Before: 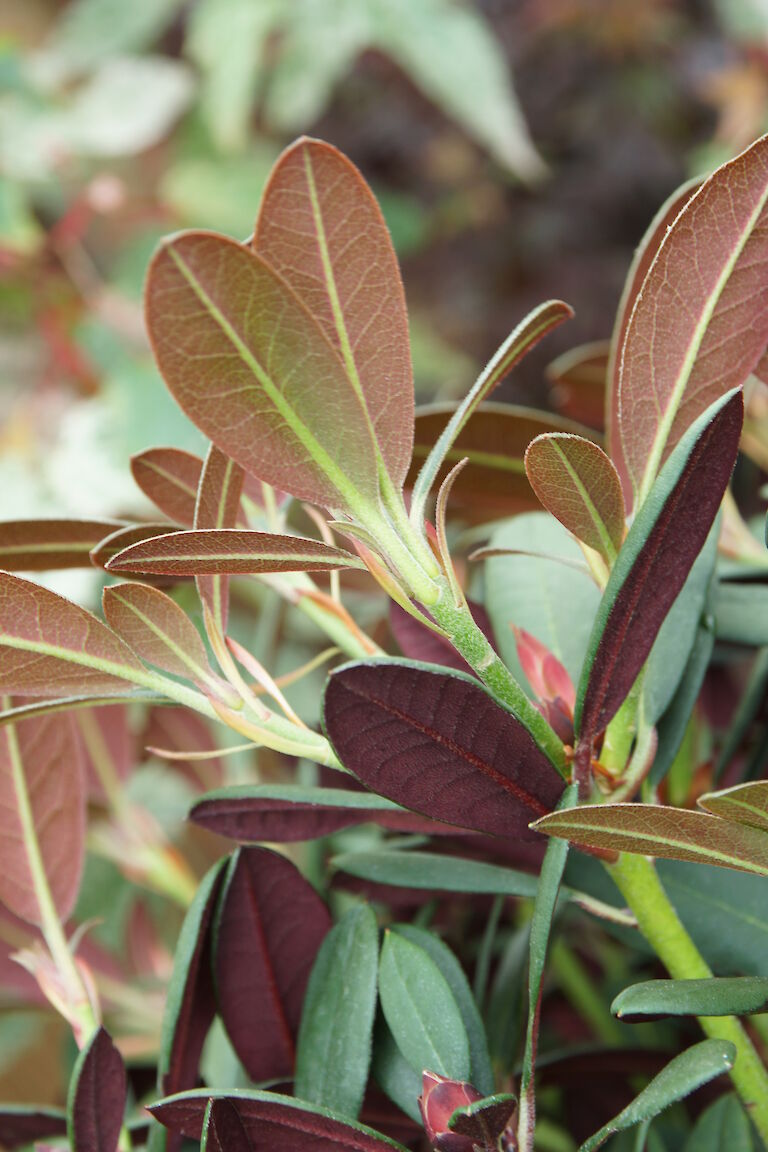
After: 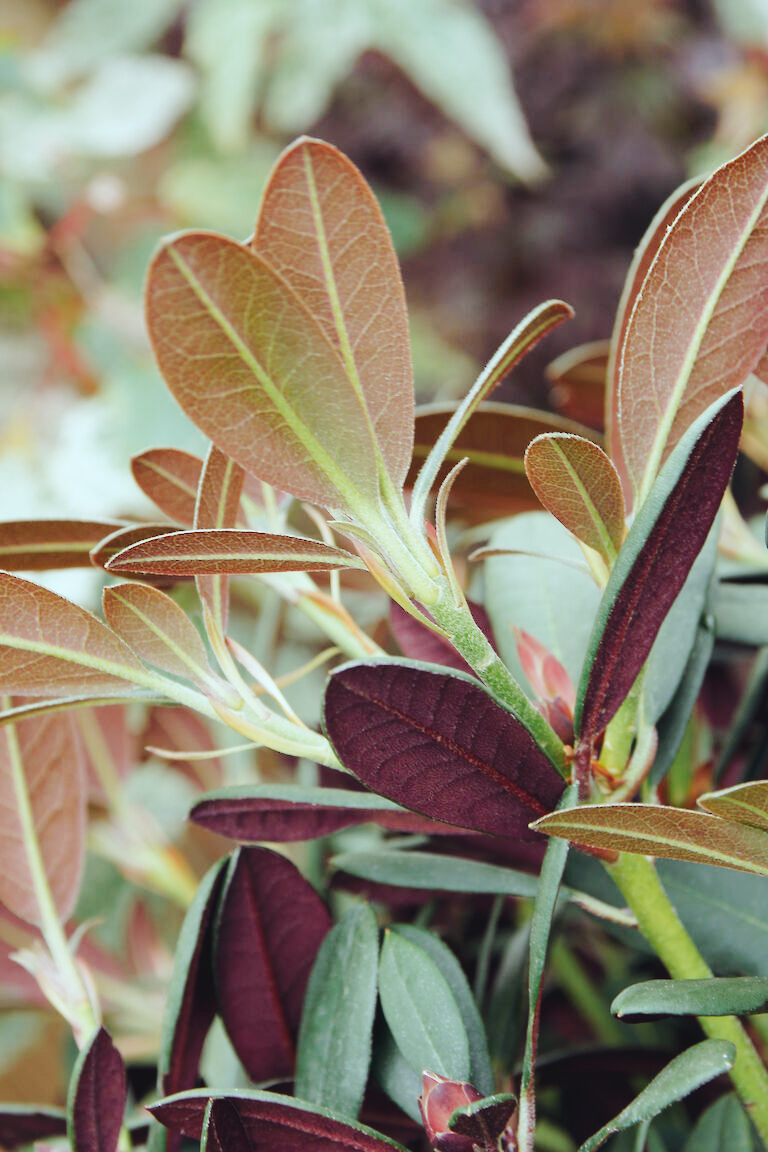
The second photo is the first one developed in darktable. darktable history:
tone curve: curves: ch0 [(0, 0) (0.003, 0.034) (0.011, 0.038) (0.025, 0.046) (0.044, 0.054) (0.069, 0.06) (0.1, 0.079) (0.136, 0.114) (0.177, 0.151) (0.224, 0.213) (0.277, 0.293) (0.335, 0.385) (0.399, 0.482) (0.468, 0.578) (0.543, 0.655) (0.623, 0.724) (0.709, 0.786) (0.801, 0.854) (0.898, 0.922) (1, 1)], preserve colors none
color look up table: target L [95.95, 89.26, 89.39, 82.88, 81.69, 75.37, 75.76, 69.85, 65.47, 61.41, 61.46, 47.37, 44.79, 45.73, 26.12, 200.46, 81.7, 80.4, 67.67, 65.89, 52.44, 46.42, 49.25, 42.3, 37.33, 32.79, 29.81, 27.45, 0.786, 88.3, 81.7, 59.23, 64.61, 58.58, 50.75, 57.81, 41.01, 44.34, 40.78, 35.34, 32.15, 23.02, 13.19, 88.38, 70.18, 50.59, 47.96, 40.19, 30.84], target a [-10.9, -27.11, -32.42, -59.97, -45.78, -8.24, -12.19, -68.91, -67.45, -45.05, -5.355, -20.53, -35.79, -18.99, -20.68, 0, -5.561, 9.093, 31.59, 39.3, 0.326, 61.01, 21.28, 29.89, 38.39, 43.2, 5.783, 4.109, -0.581, 14.72, -0.723, 42.22, 72.26, 68.12, 13.31, 30.24, 36.04, 69.09, 45.28, 41.9, 48.14, 15.79, 27.18, -35.18, -21.2, -18.91, -3.882, -15.94, -3.335], target b [8.416, 24.84, 65.24, 6.673, -7.635, 62.63, 37.91, 37.49, 49.29, 17.79, 6.387, 36.46, 26.03, 11.49, 14.77, 0, 83.57, 3.105, 55.36, 28.43, 24.73, 22.76, 2.852, 34.35, 6.307, 25.2, 7.493, 25.16, -8.353, -15.19, -14.83, -8.185, -52.23, -30.86, -70.48, -24.86, -54.81, -42.33, -80.37, -11.84, -55.68, -39.27, -23.66, -16.68, -35.88, -35.76, -36.6, -11.02, -19.06], num patches 49
